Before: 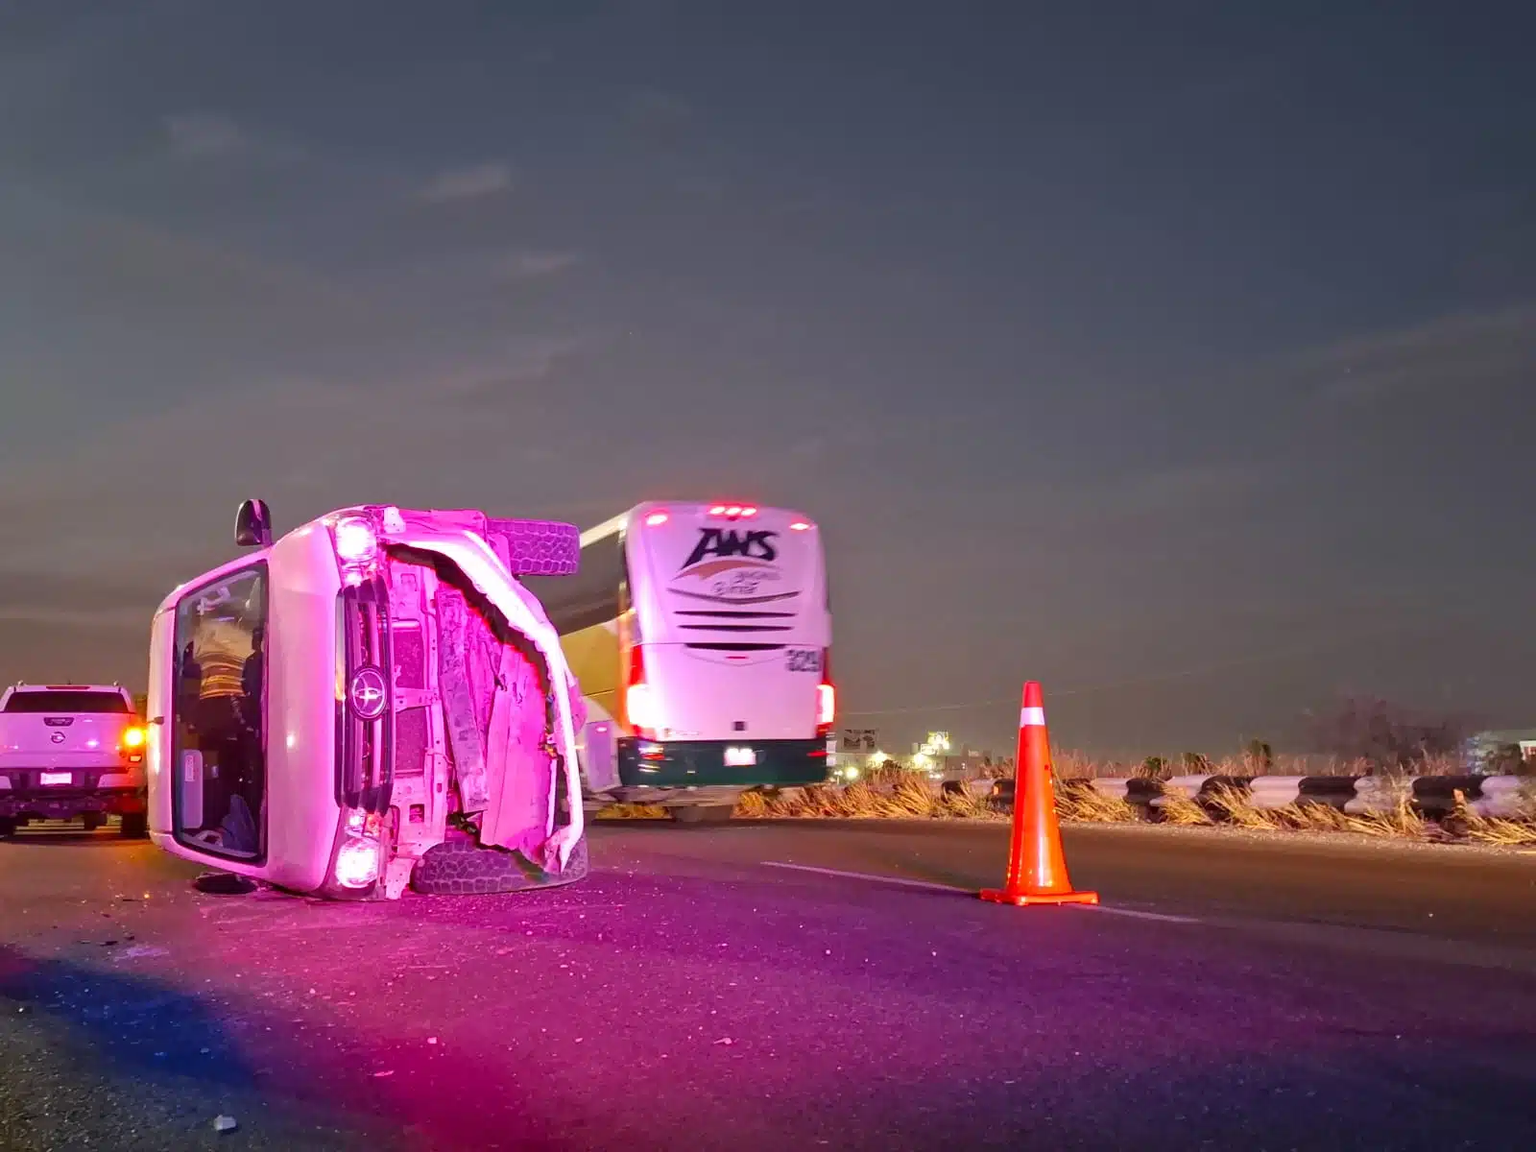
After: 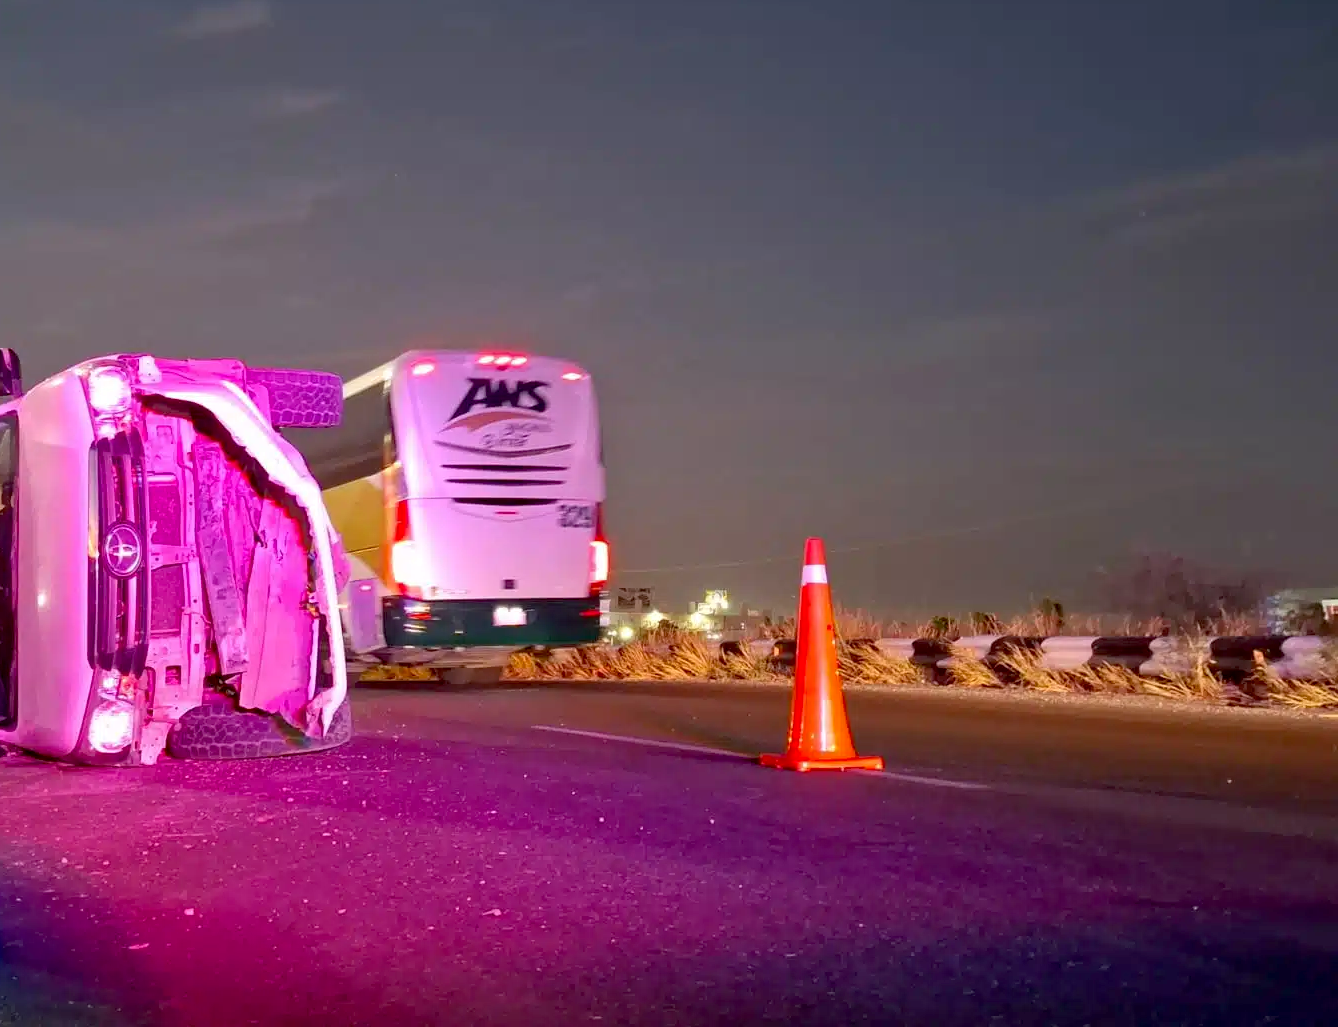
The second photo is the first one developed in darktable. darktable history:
exposure: black level correction 0.01, exposure 0.007 EV, compensate highlight preservation false
crop: left 16.363%, top 14.345%
